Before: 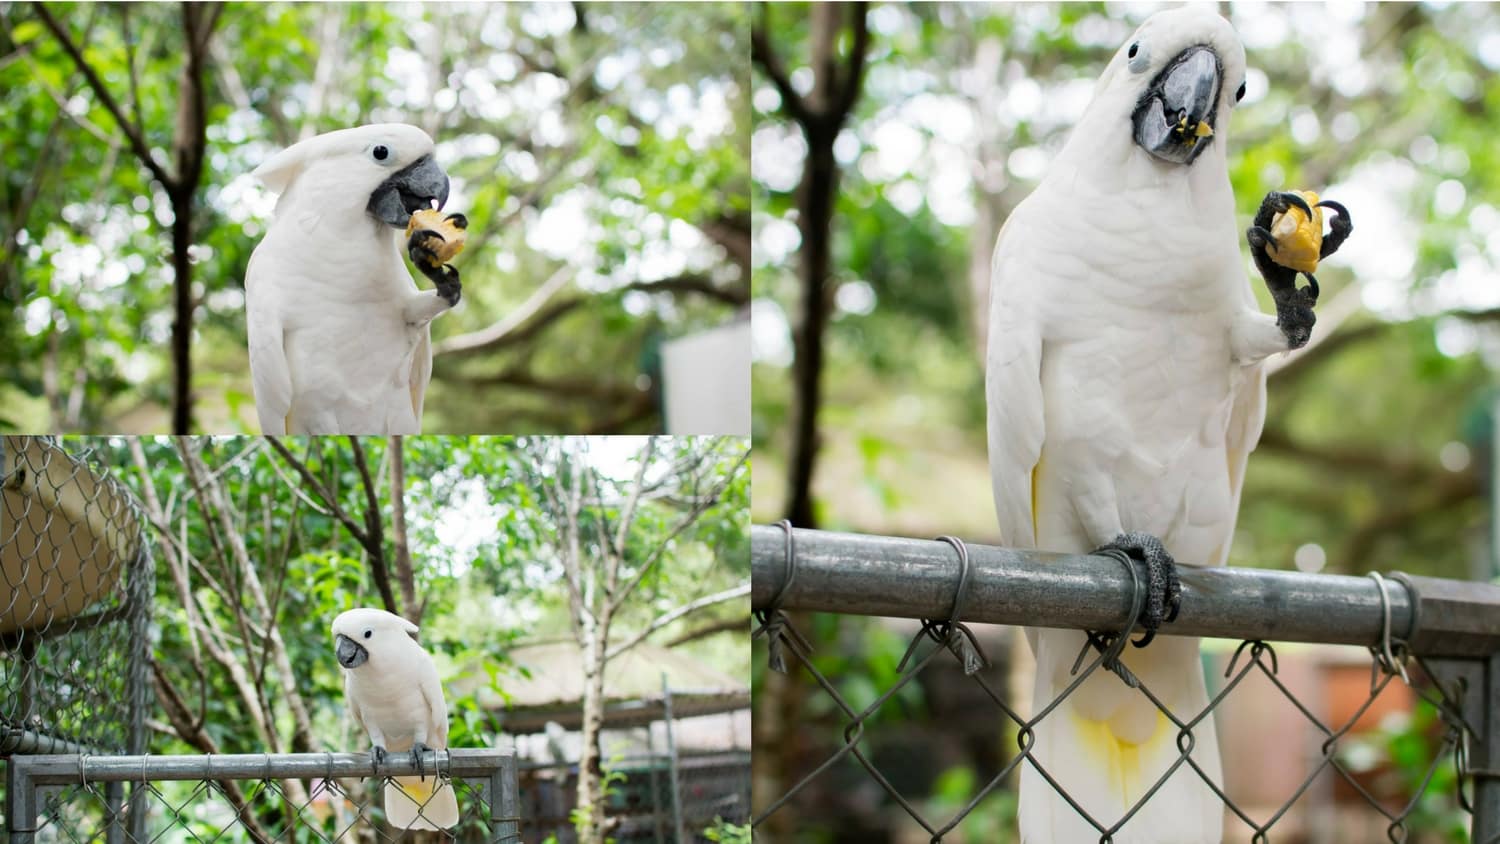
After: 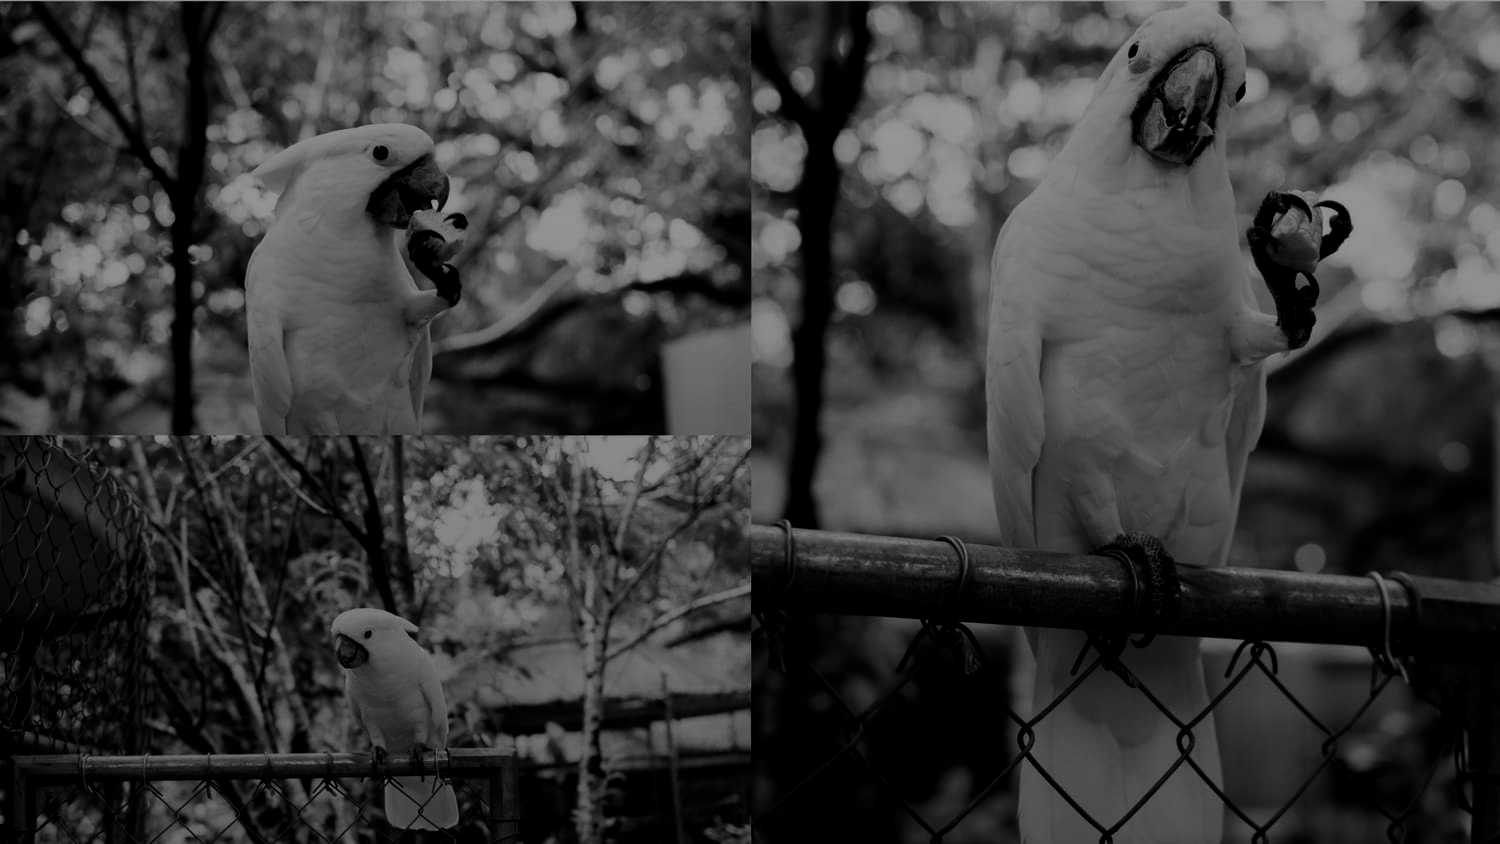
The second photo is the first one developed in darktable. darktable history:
graduated density: rotation -180°, offset 27.42
exposure: exposure 0.02 EV, compensate highlight preservation false
filmic rgb: black relative exposure -4.38 EV, white relative exposure 4.56 EV, hardness 2.37, contrast 1.05
contrast brightness saturation: contrast 0.02, brightness -1, saturation -1
